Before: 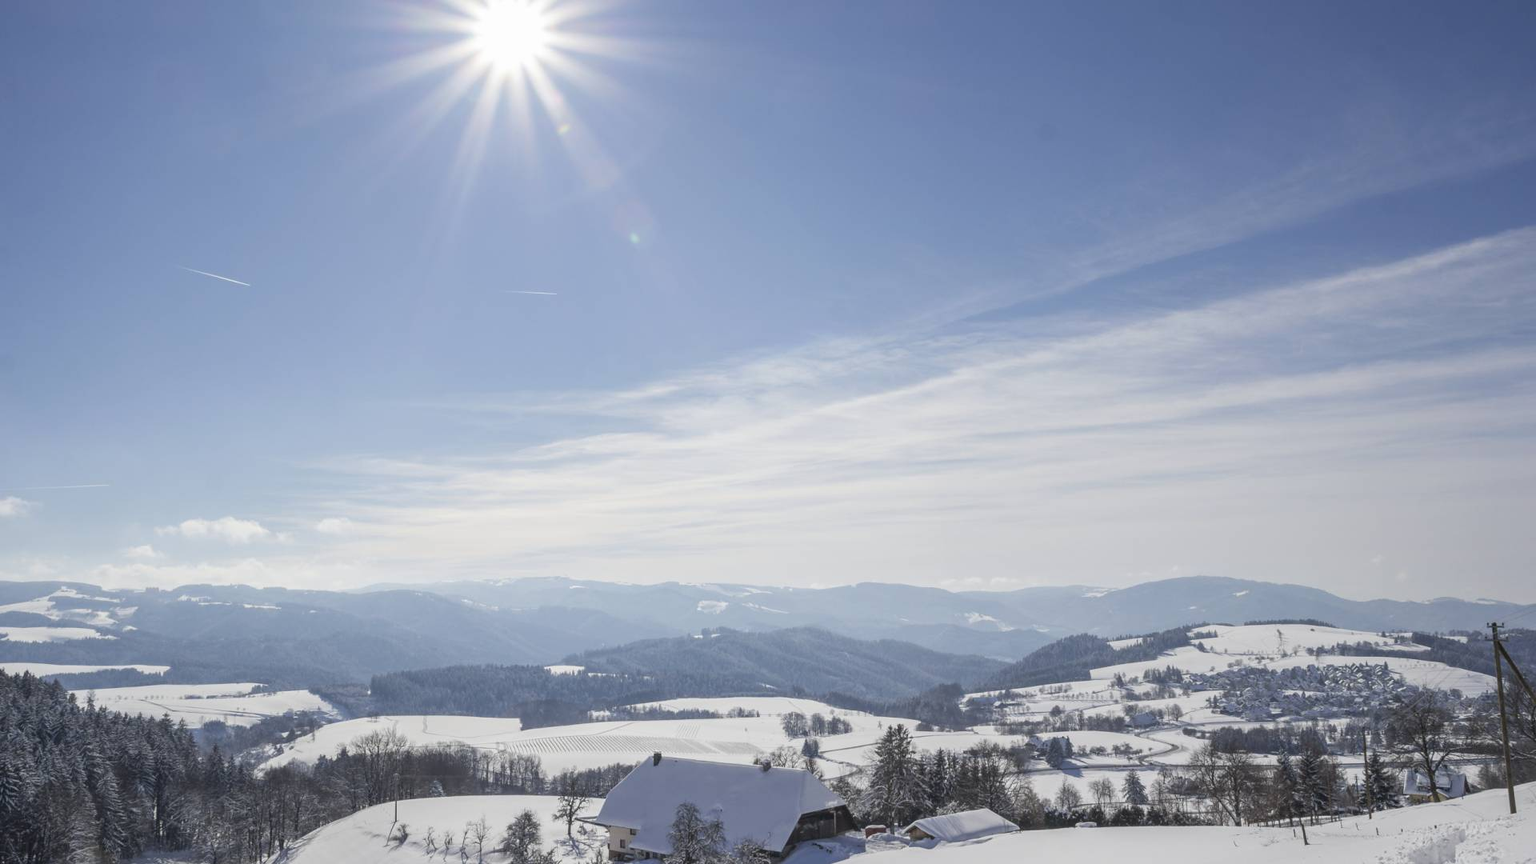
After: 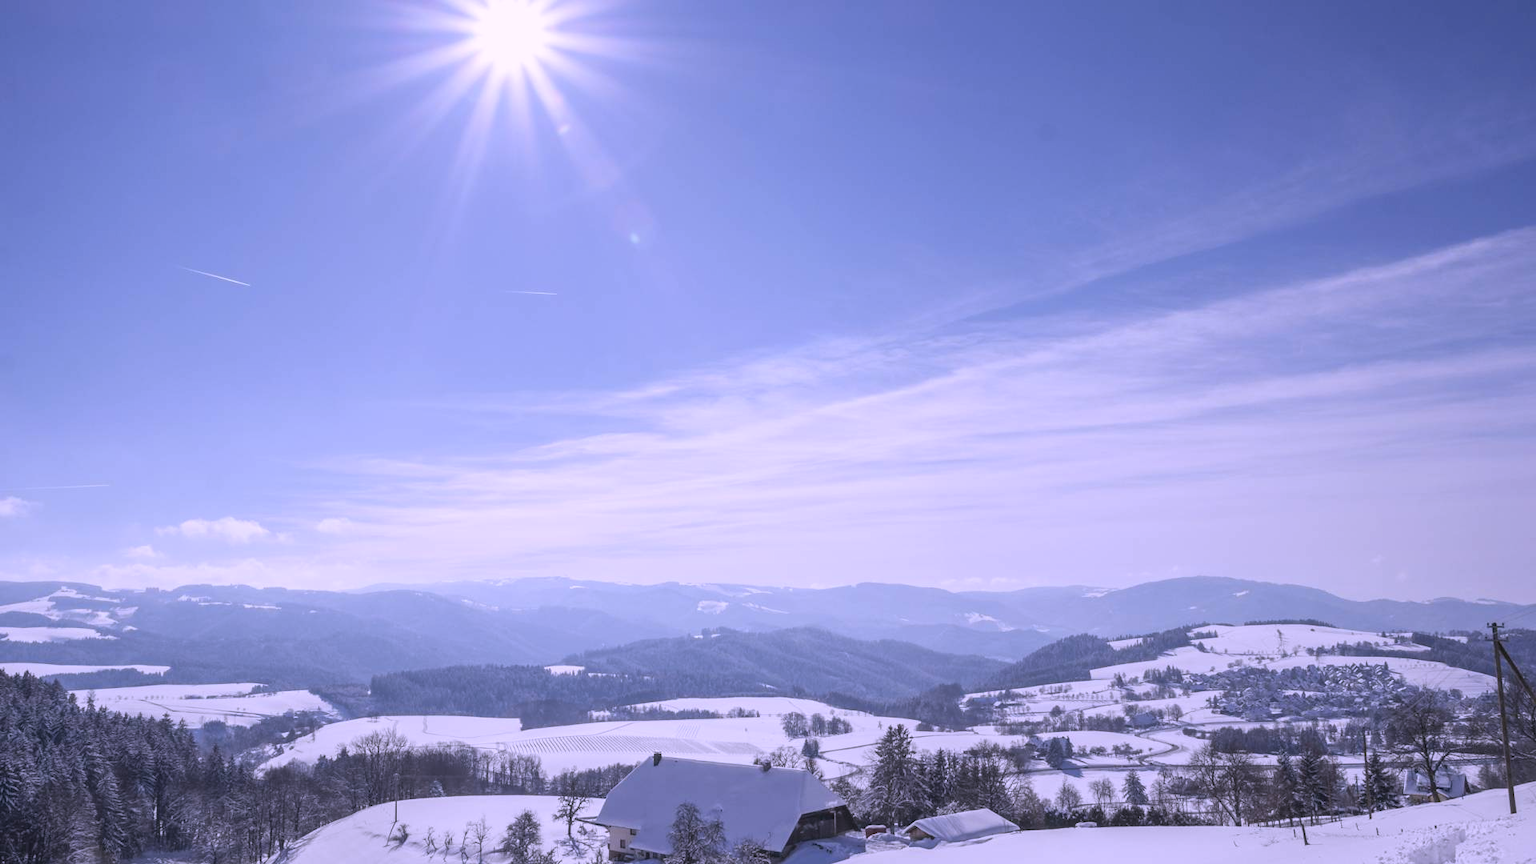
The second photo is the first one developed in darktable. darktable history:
white balance: red 0.954, blue 1.079
color correction: highlights a* 15.46, highlights b* -20.56
